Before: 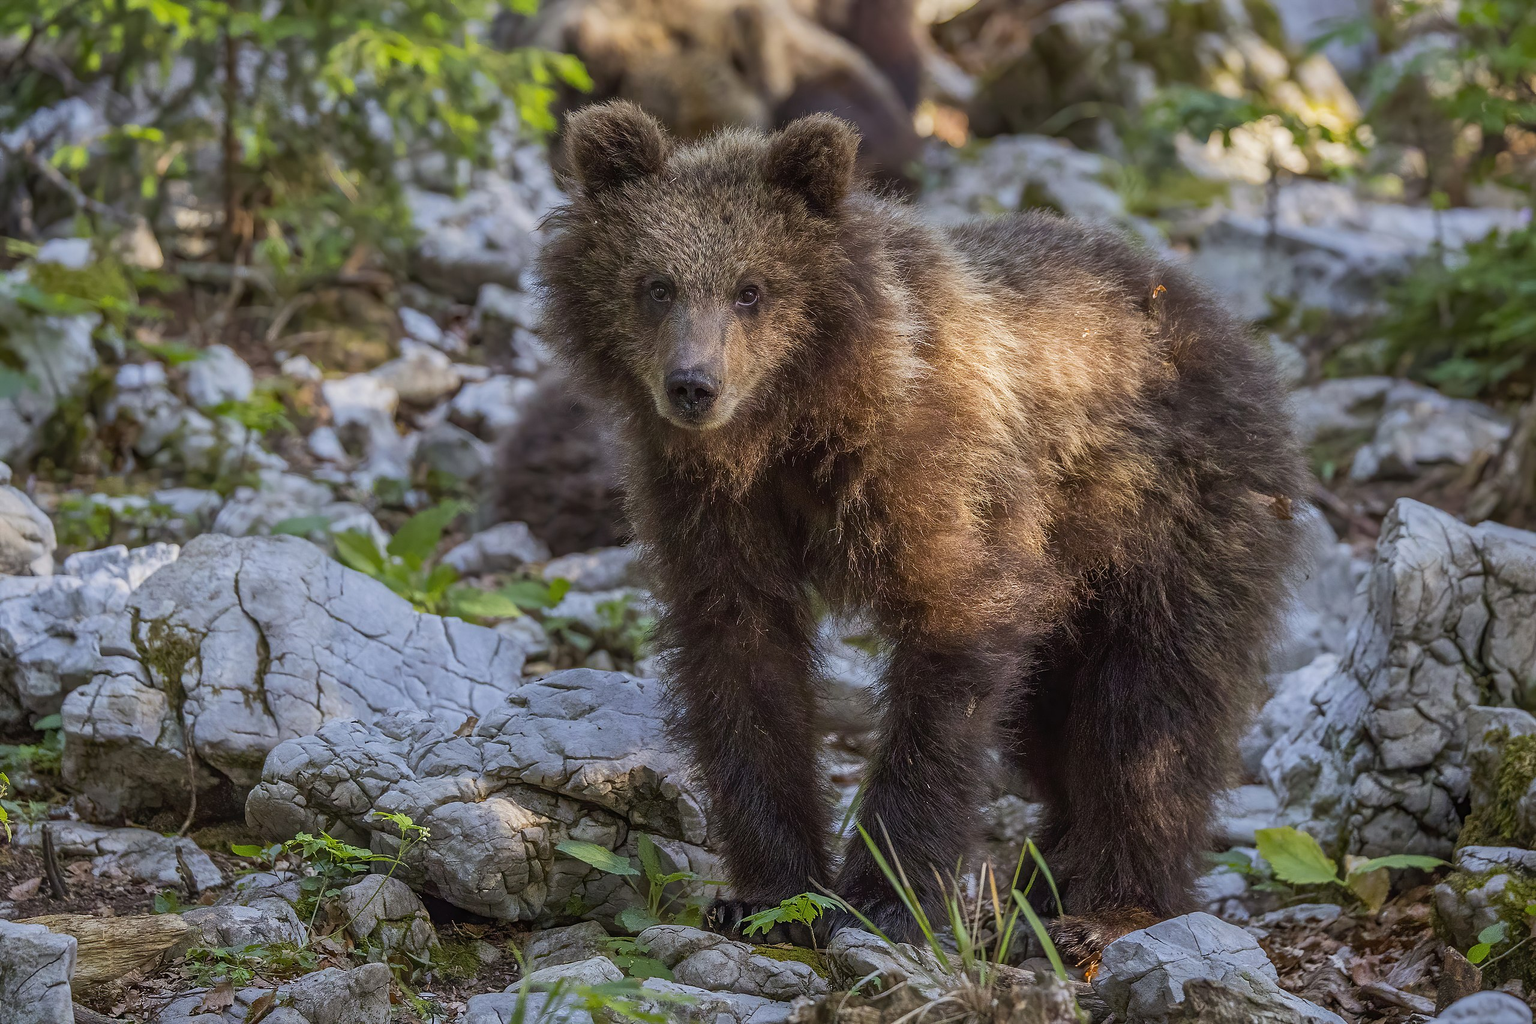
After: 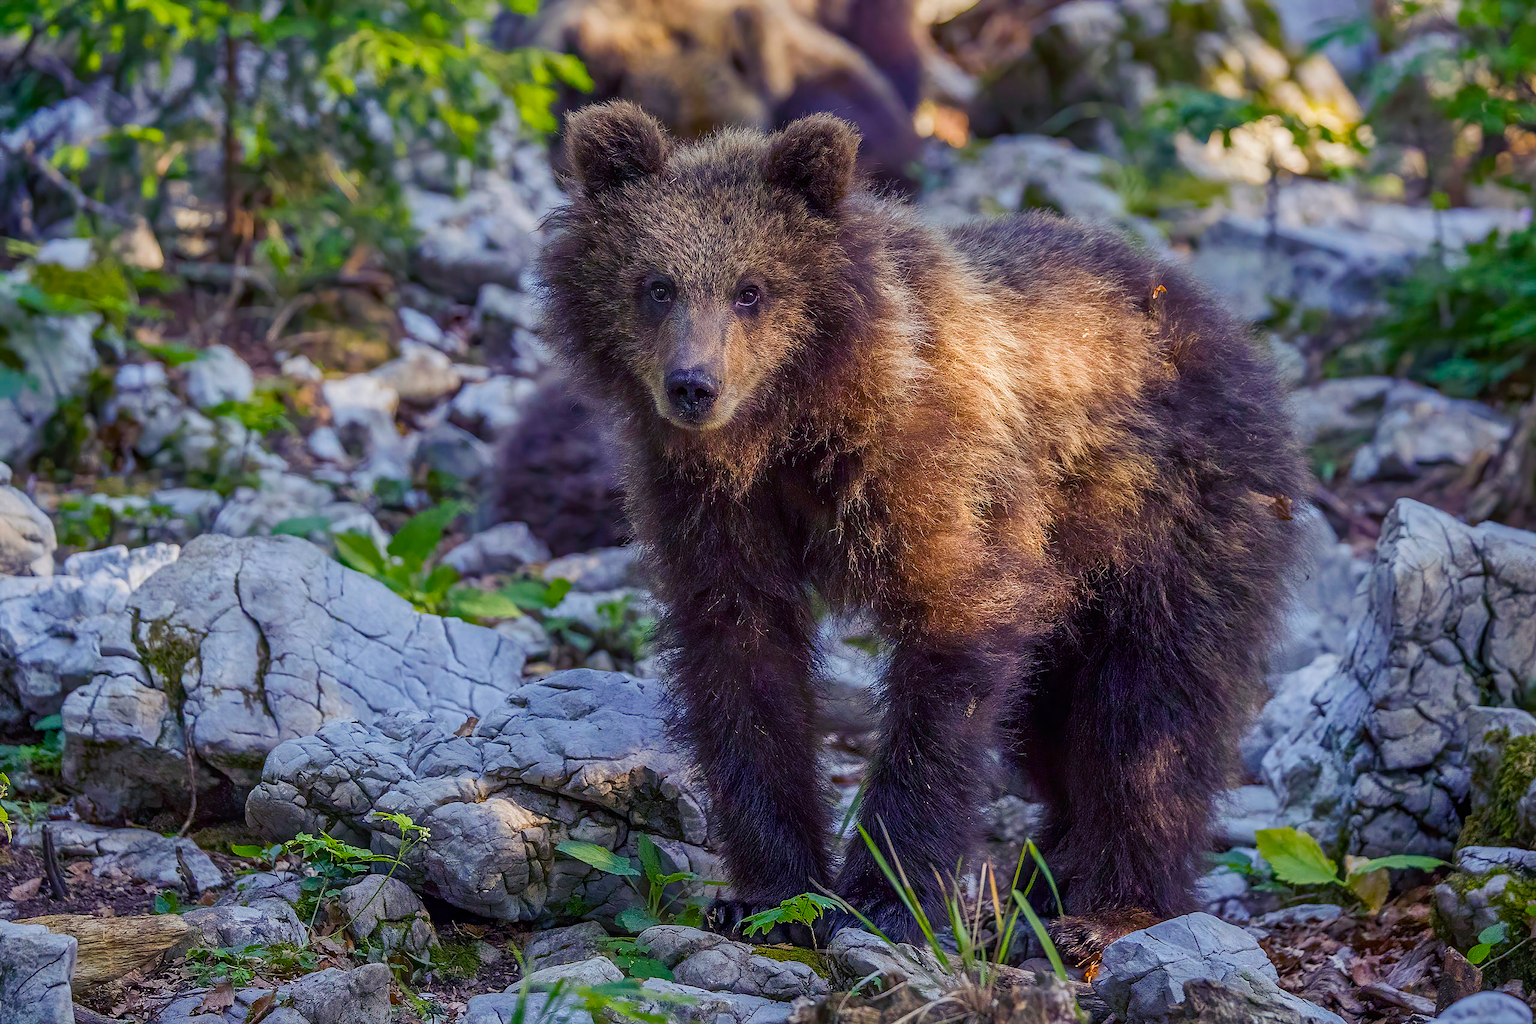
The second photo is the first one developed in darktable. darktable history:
color balance rgb: shadows lift › luminance -28.981%, shadows lift › chroma 15.305%, shadows lift › hue 267.22°, perceptual saturation grading › global saturation 20%, perceptual saturation grading › highlights -25.277%, perceptual saturation grading › shadows 50.022%, global vibrance 10.936%
